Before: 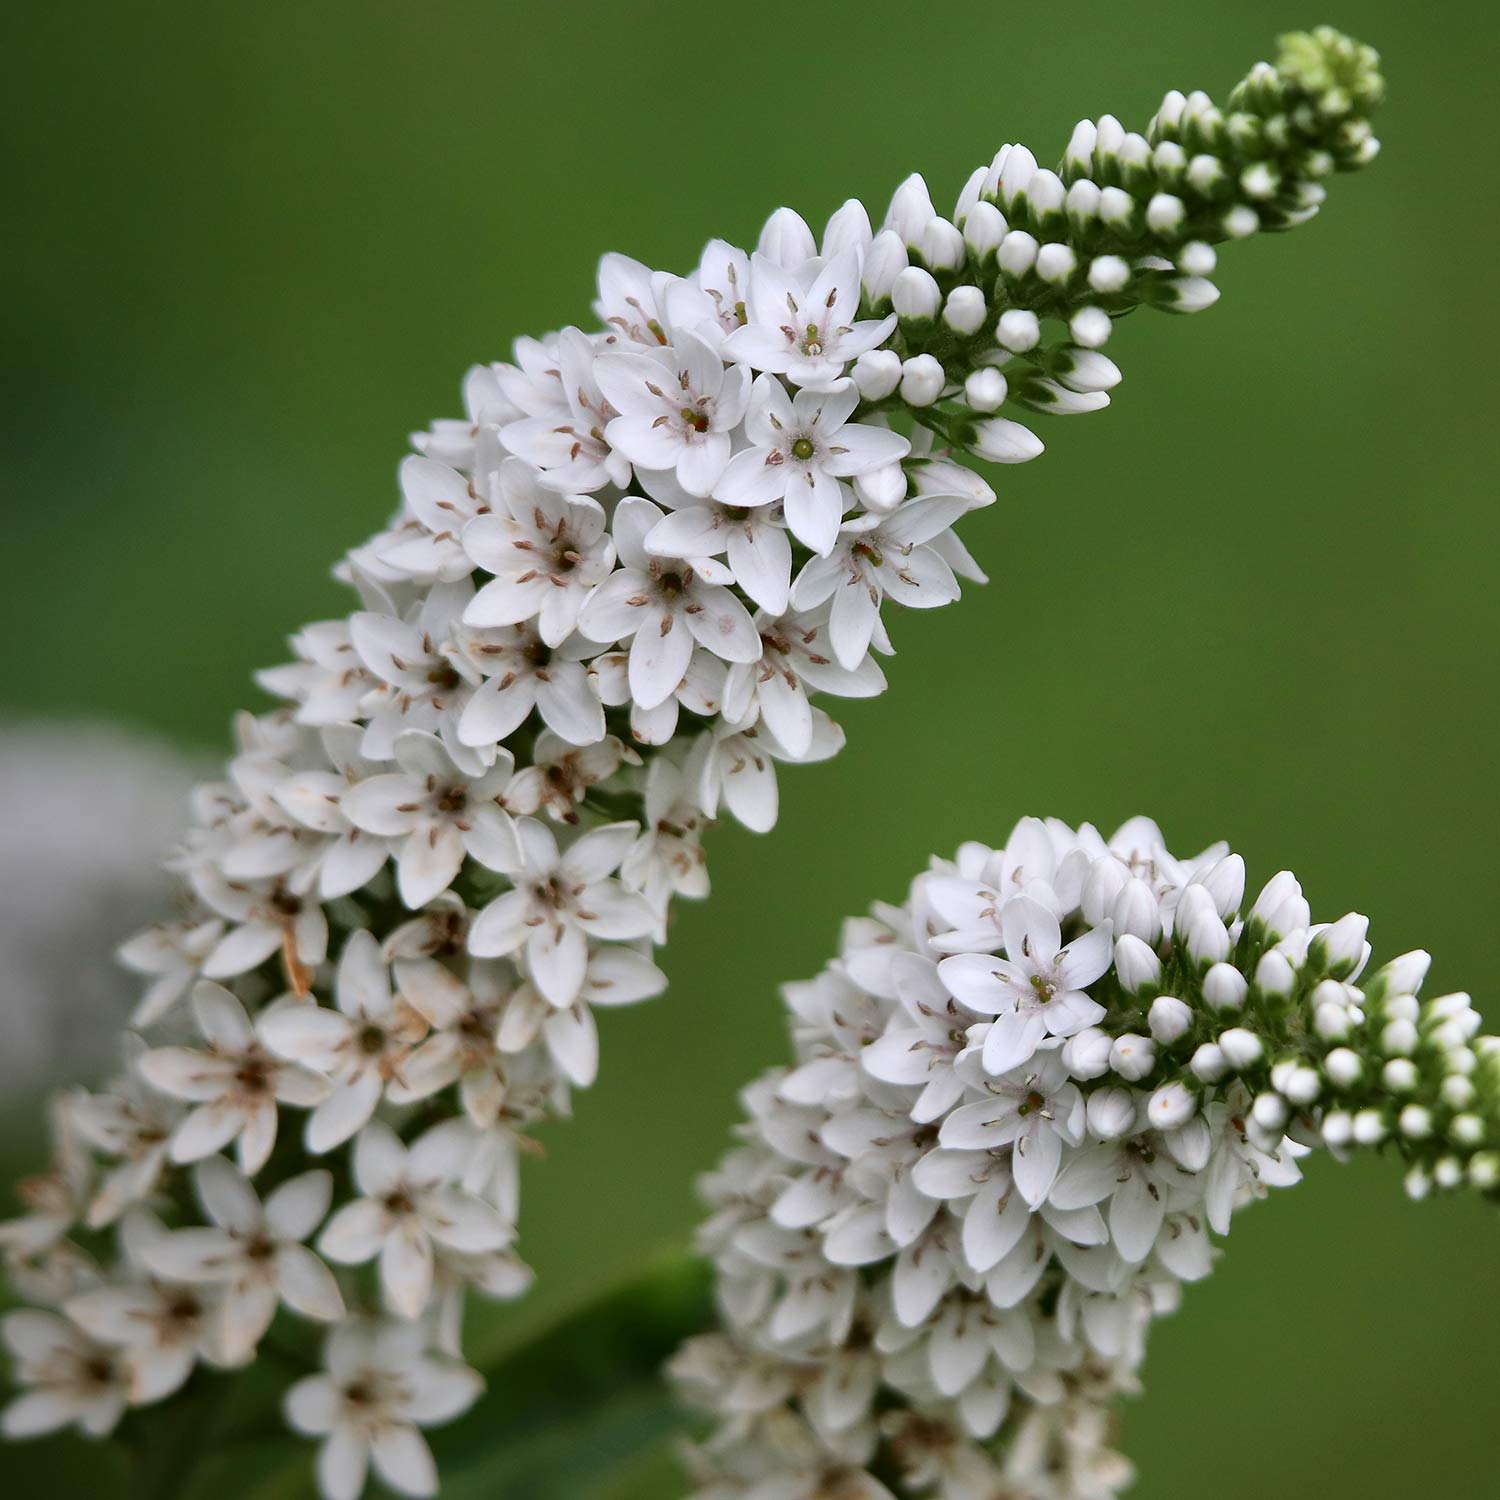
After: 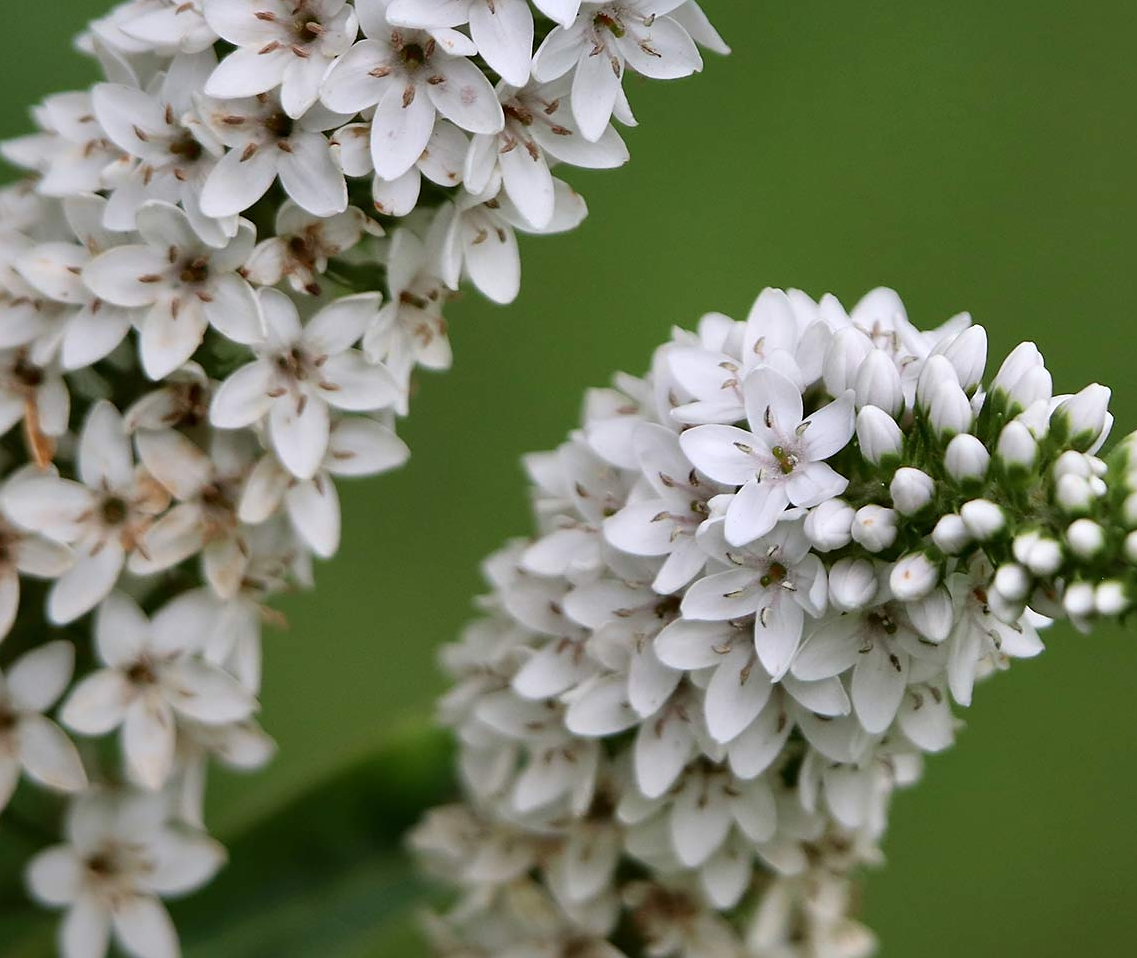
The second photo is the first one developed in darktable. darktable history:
sharpen: amount 0.203
crop and rotate: left 17.258%, top 35.294%, right 6.932%, bottom 0.818%
